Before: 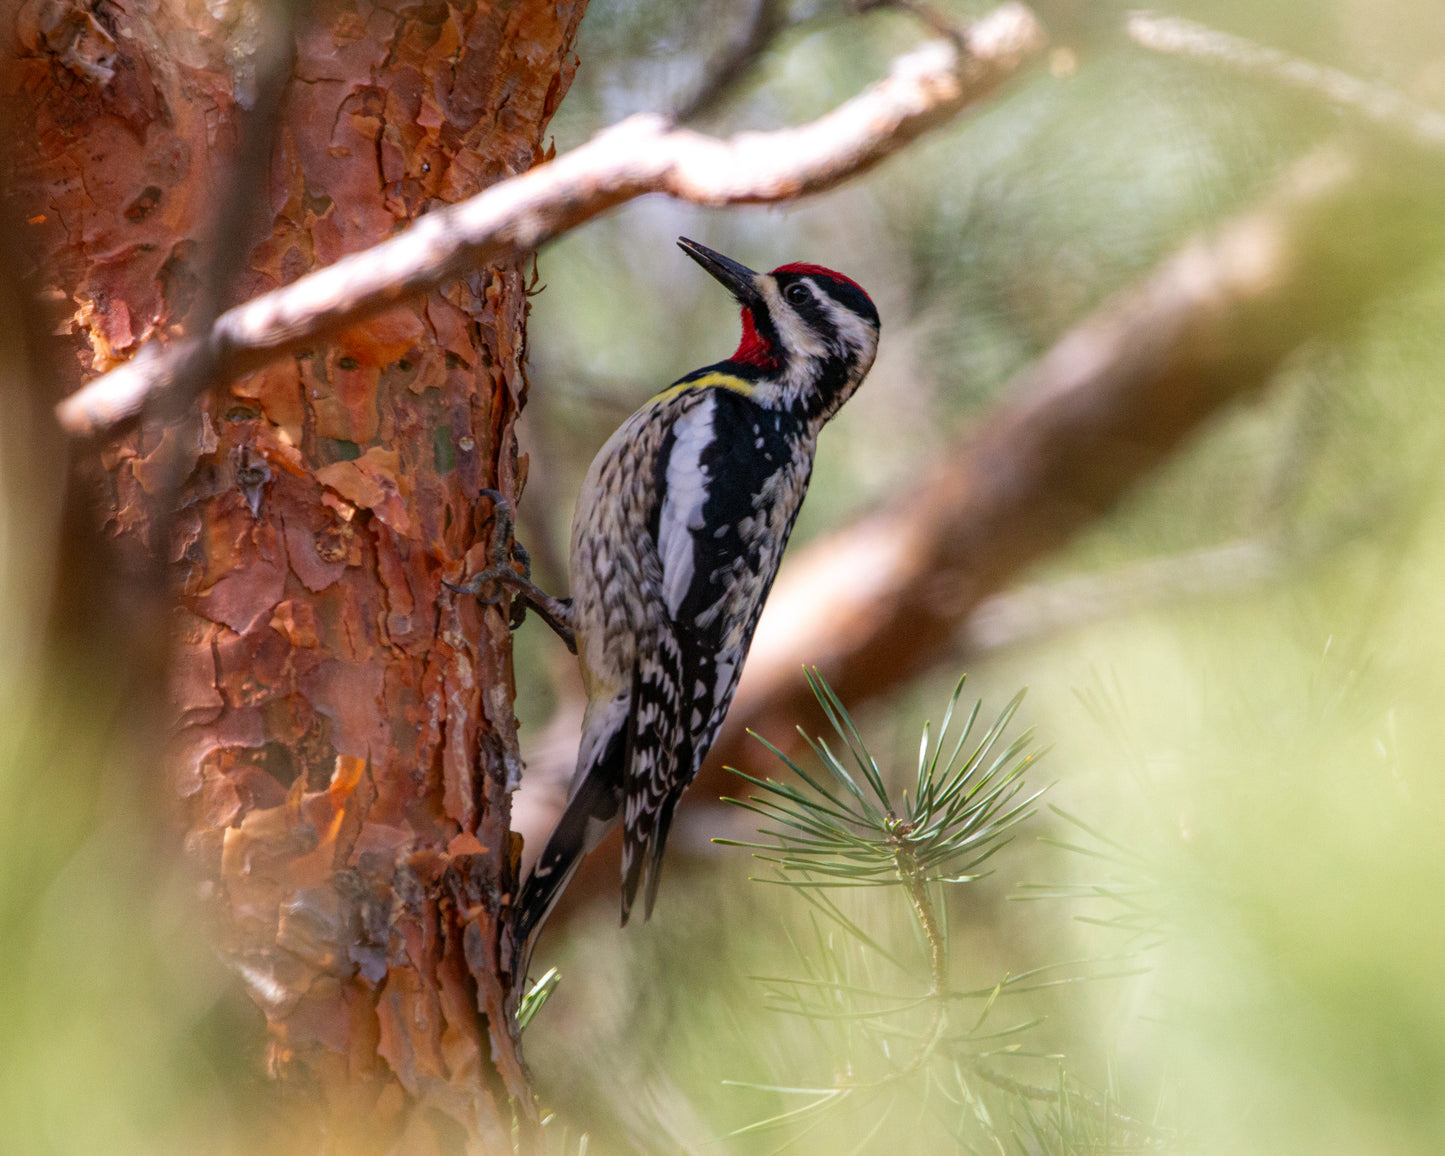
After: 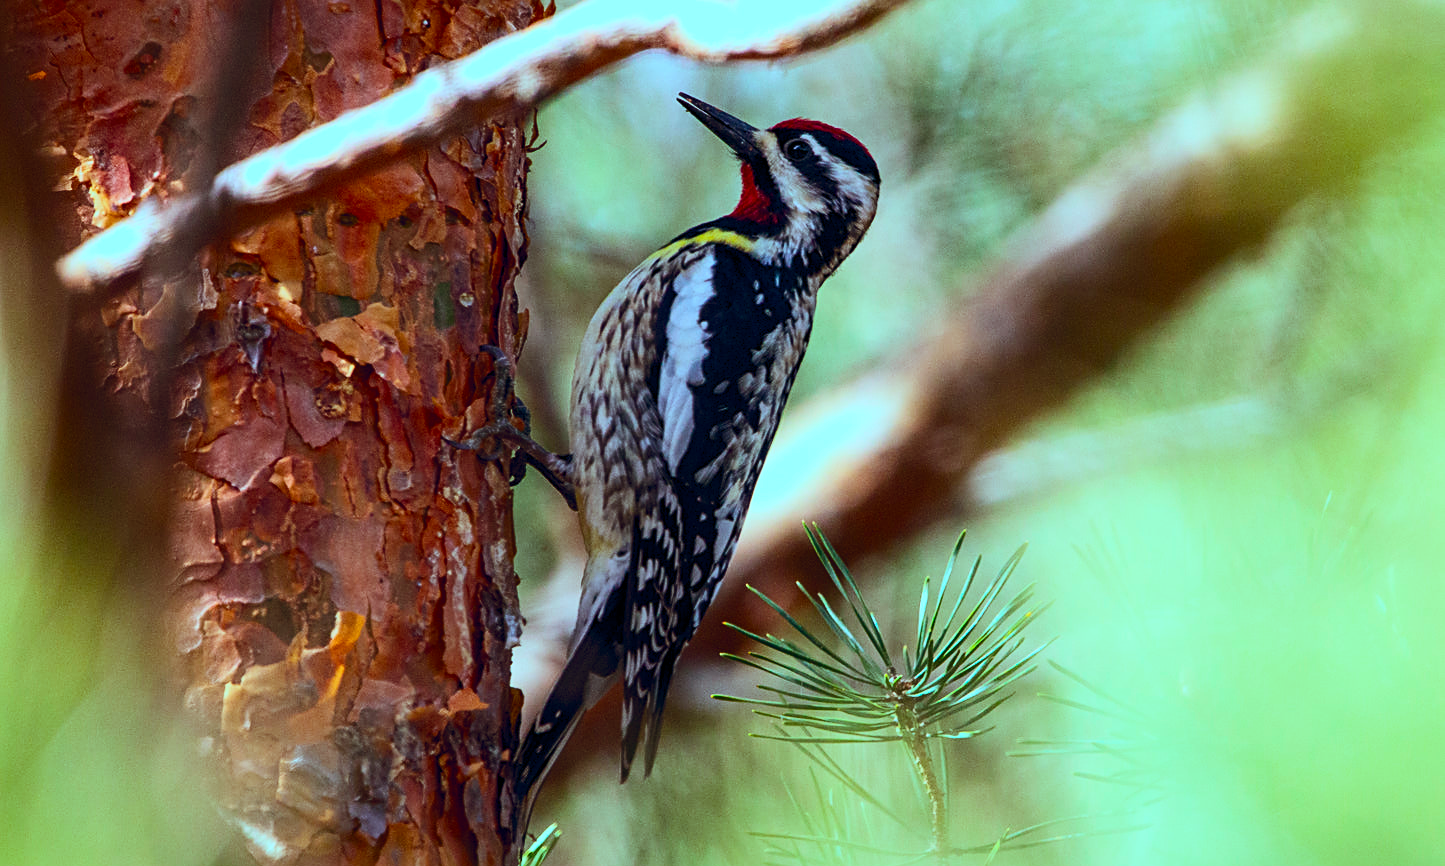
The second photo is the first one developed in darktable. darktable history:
sharpen: on, module defaults
crop and rotate: top 12.523%, bottom 12.514%
contrast brightness saturation: contrast 0.38, brightness 0.11
color balance rgb: shadows lift › chroma 0.941%, shadows lift › hue 111.71°, highlights gain › luminance -32.965%, highlights gain › chroma 5.667%, highlights gain › hue 216.07°, global offset › chroma 0.136%, global offset › hue 254.02°, linear chroma grading › global chroma 15.118%, perceptual saturation grading › global saturation 14.653%, global vibrance 20%
